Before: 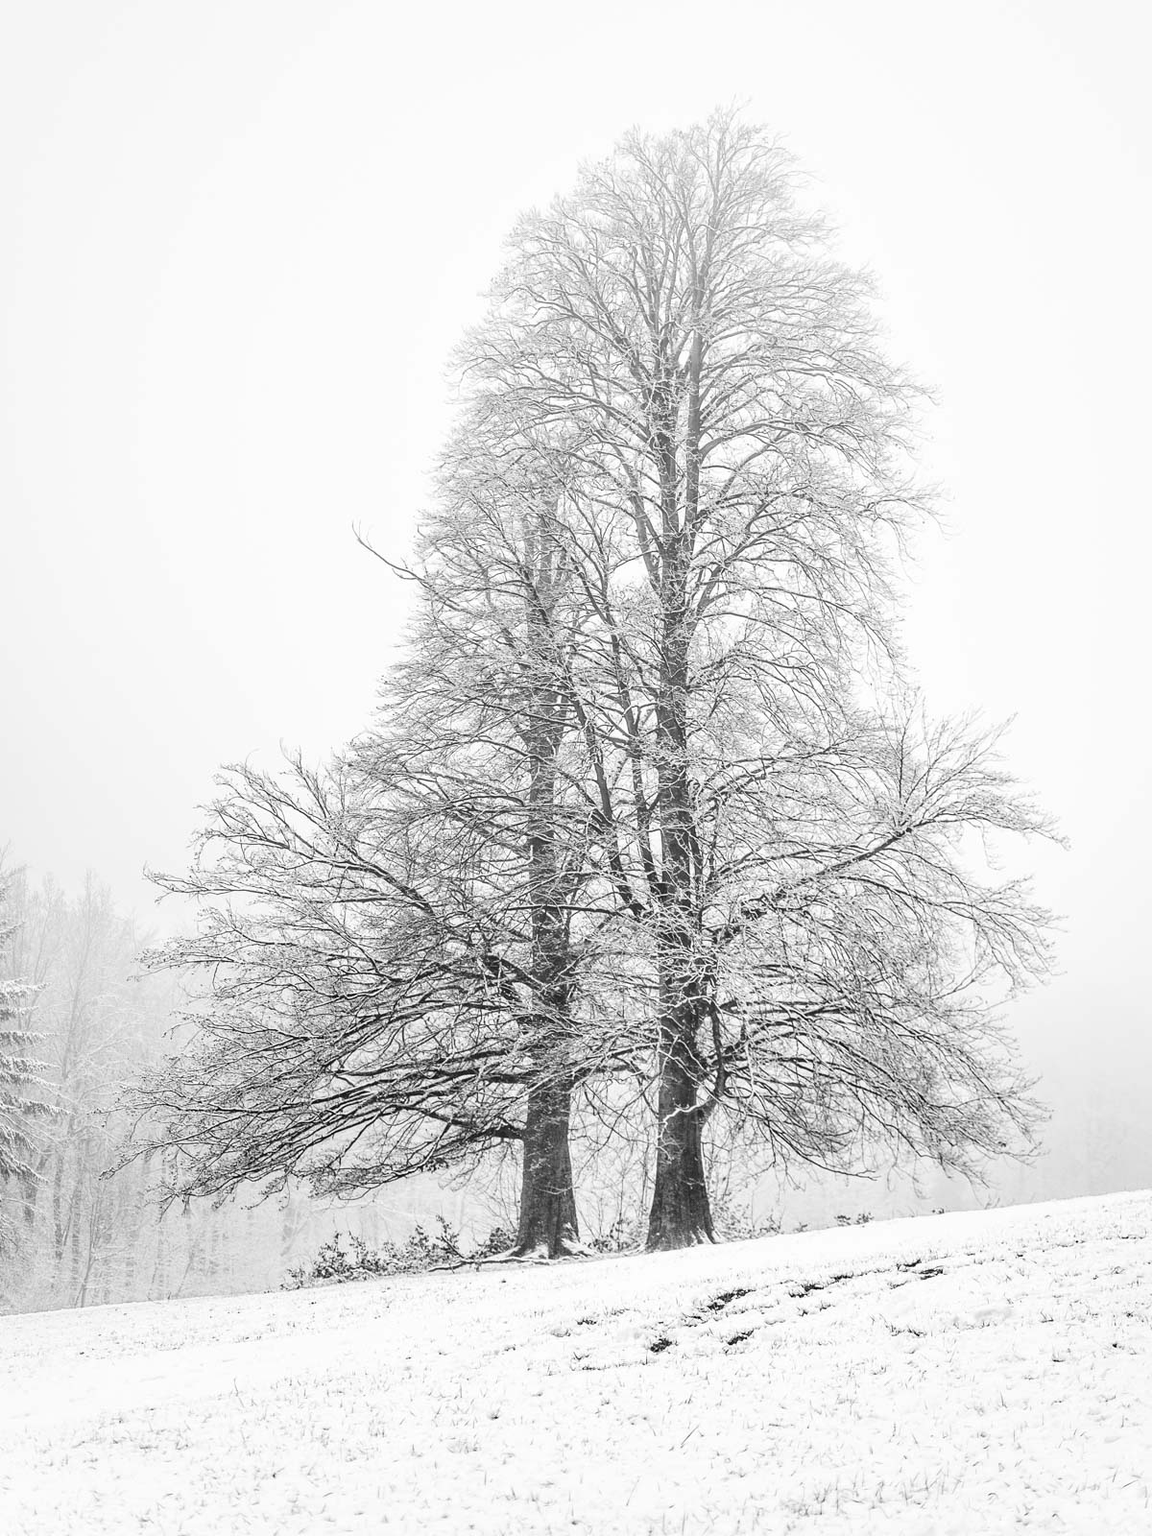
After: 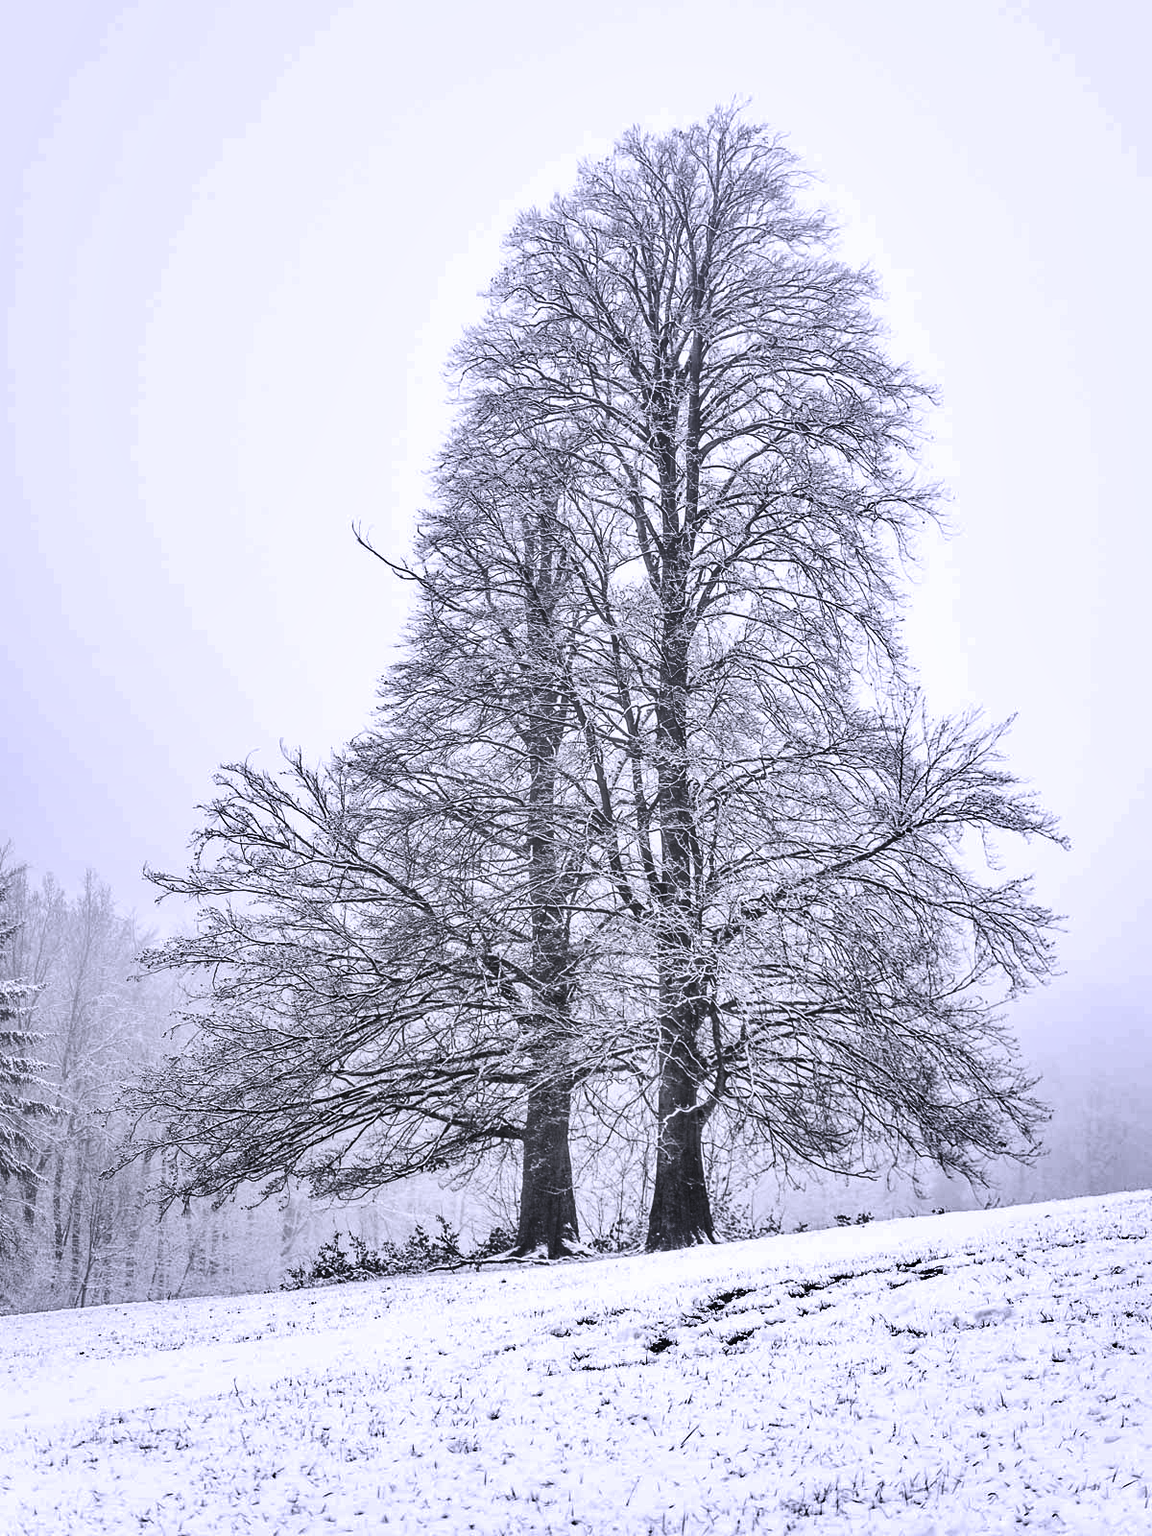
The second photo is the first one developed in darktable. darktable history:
contrast brightness saturation: saturation 0.13
shadows and highlights: shadows 45.15, highlights -65.93, soften with gaussian
white balance: blue 1.104
